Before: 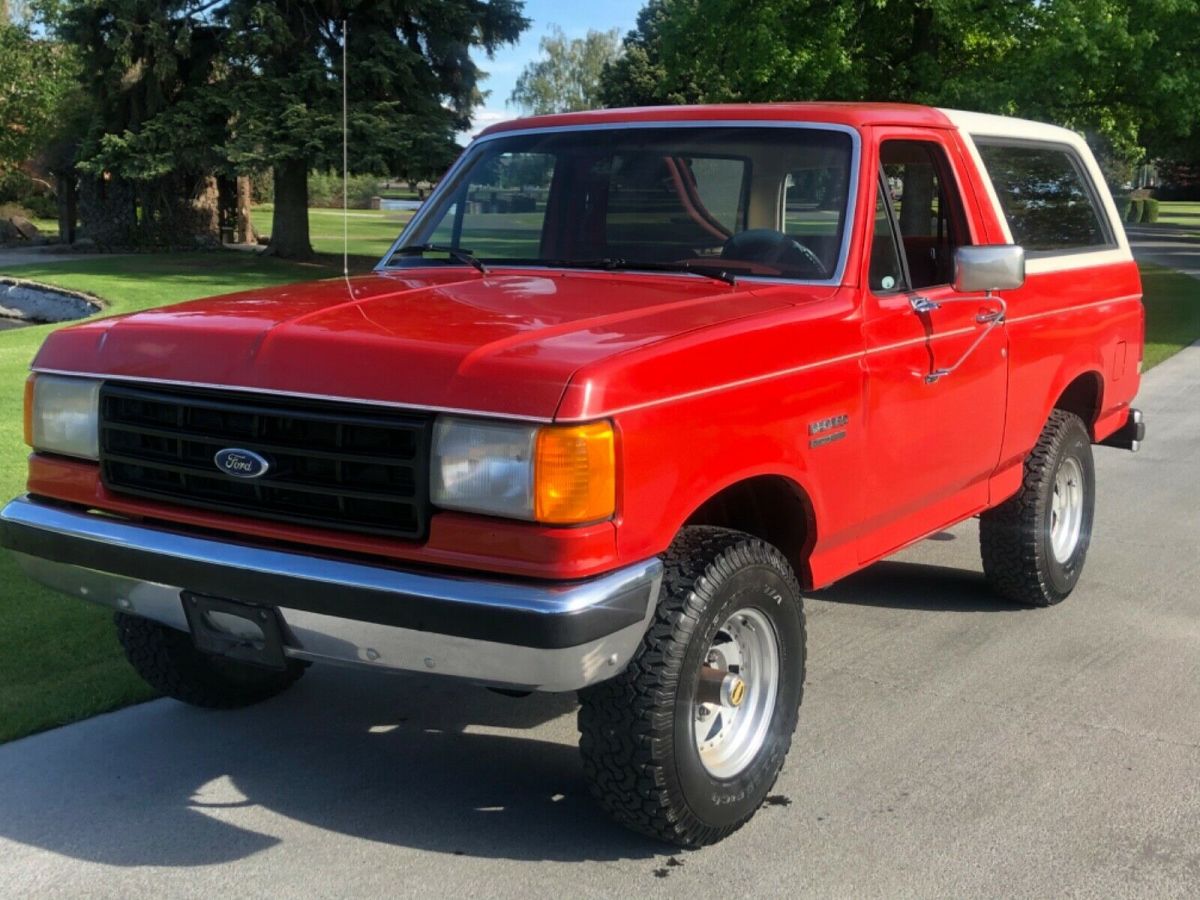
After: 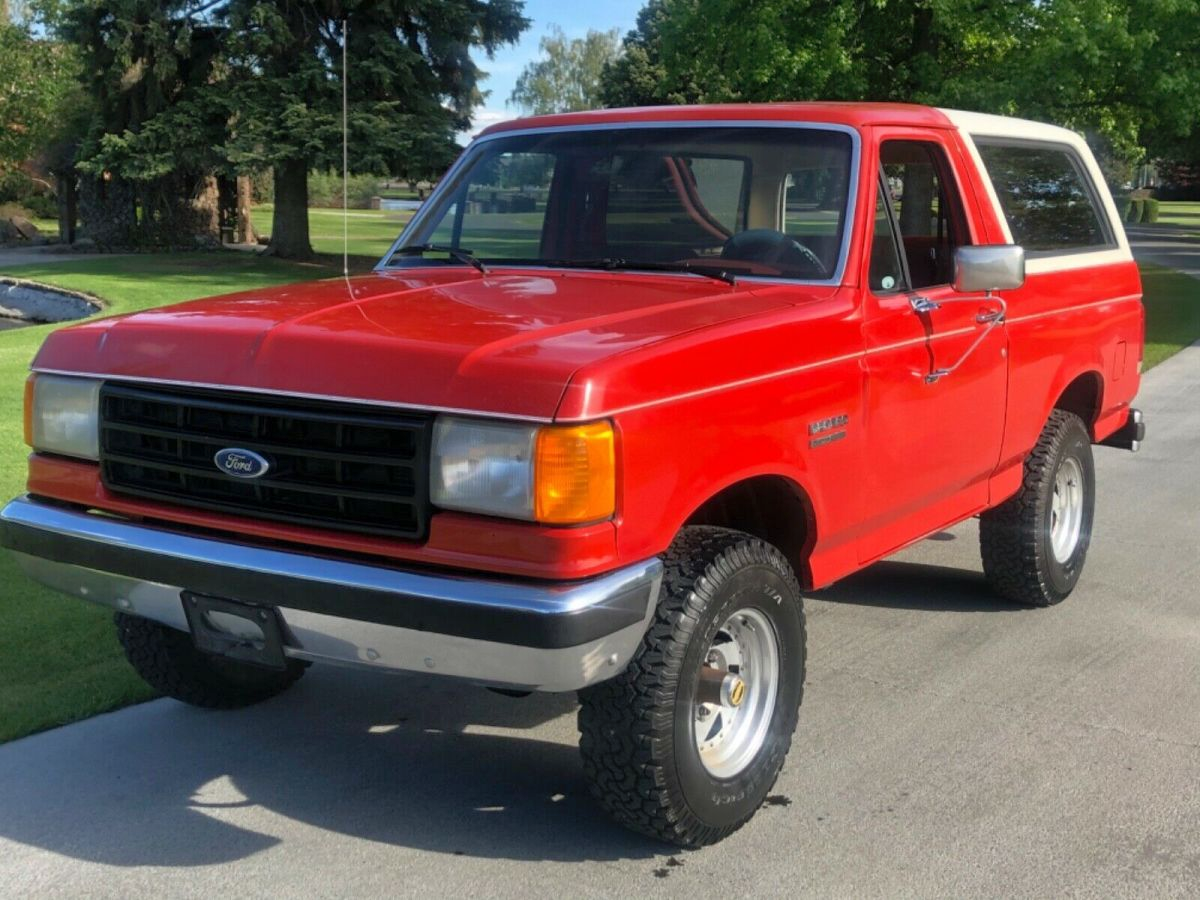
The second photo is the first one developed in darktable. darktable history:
shadows and highlights: shadows 43.14, highlights 7.45
